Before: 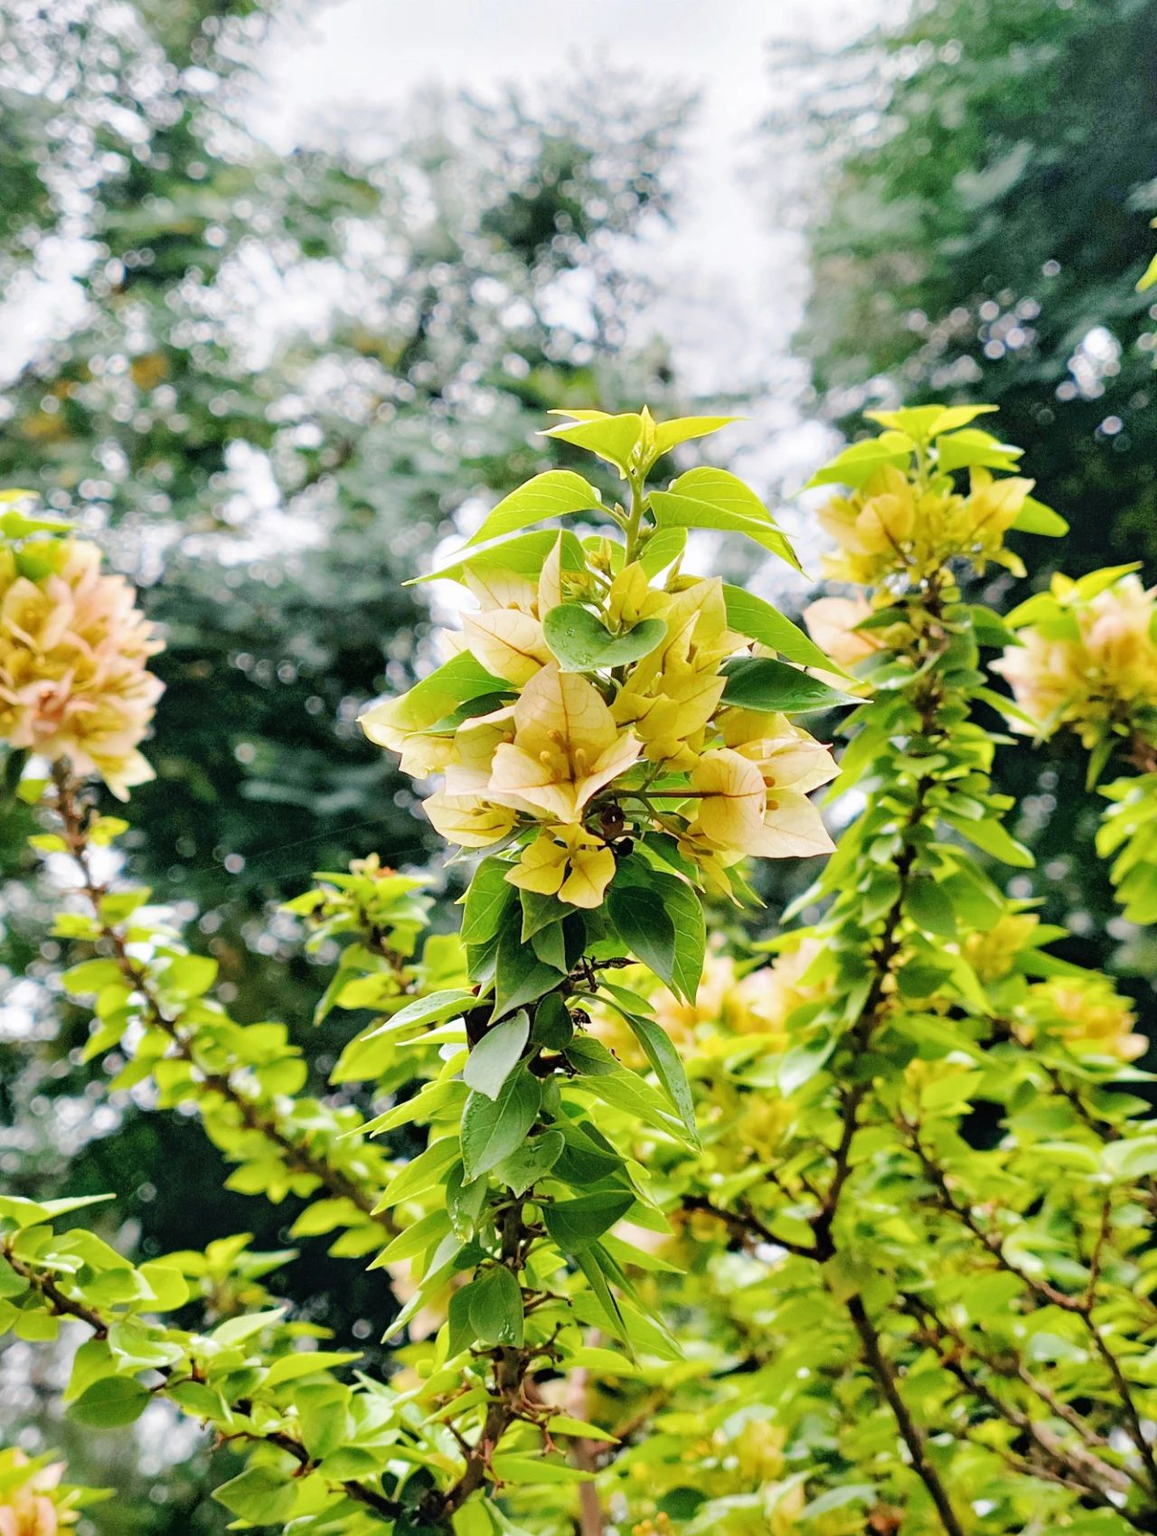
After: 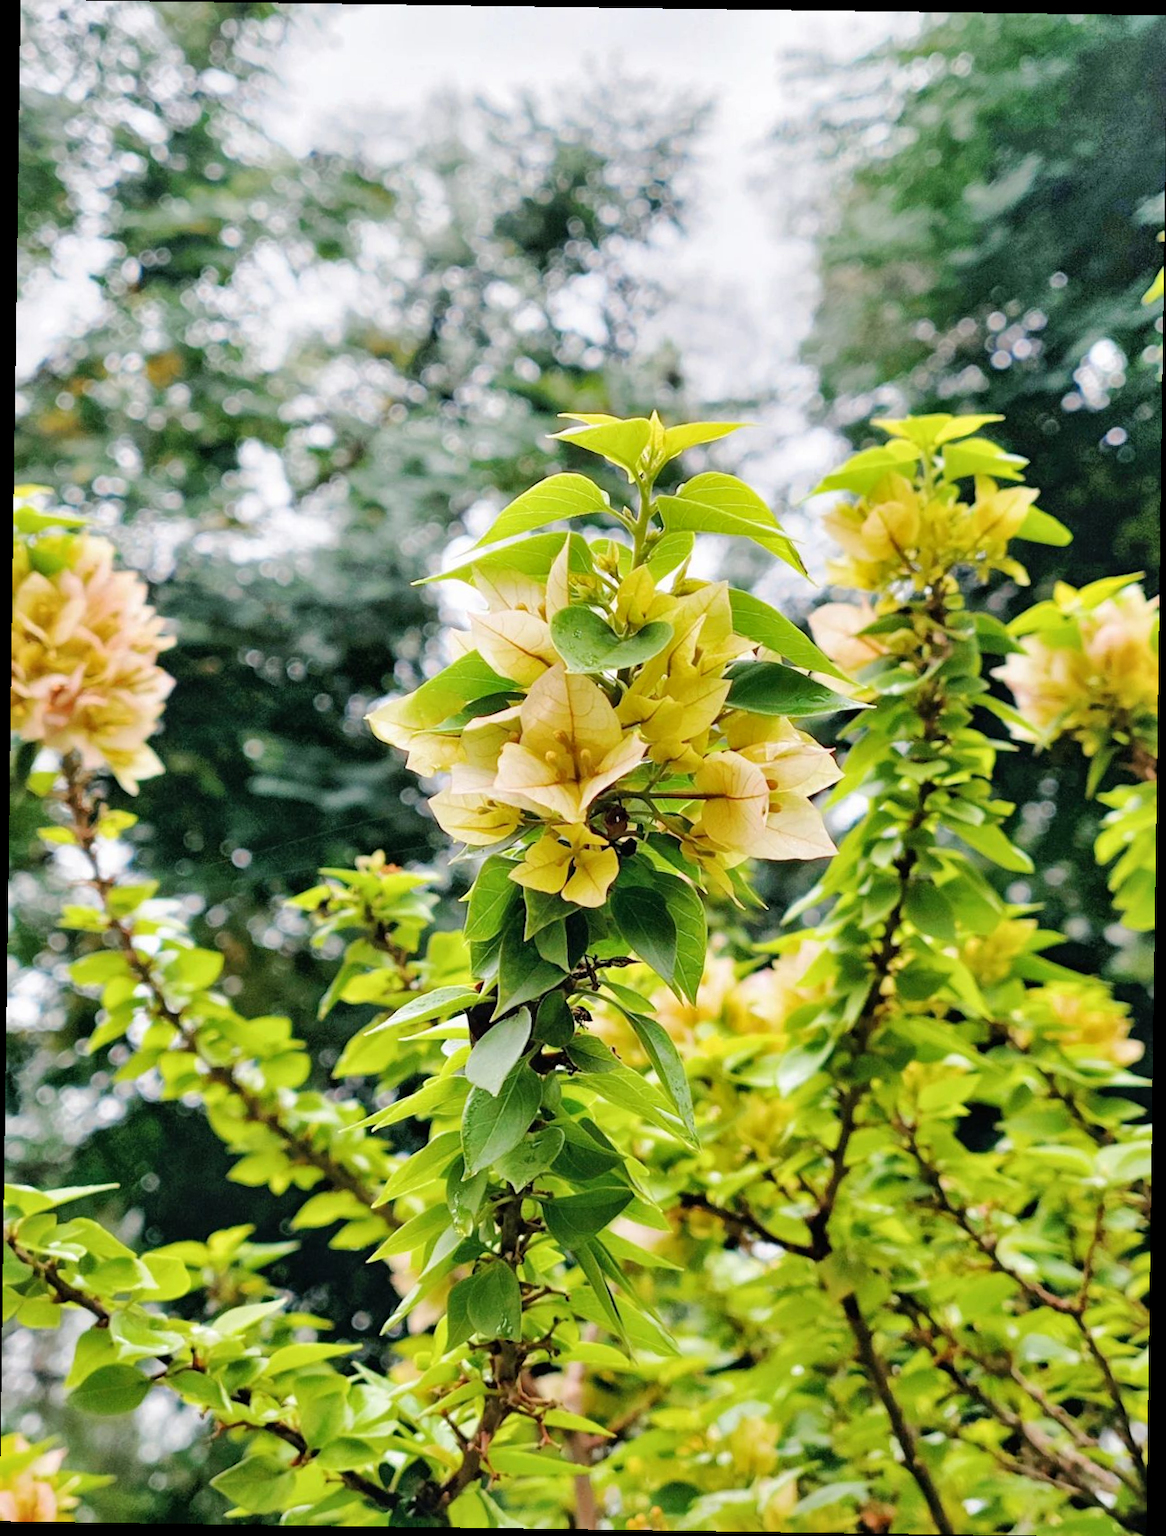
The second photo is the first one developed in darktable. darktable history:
rotate and perspective: rotation 0.8°, automatic cropping off
shadows and highlights: shadows 37.27, highlights -28.18, soften with gaussian
